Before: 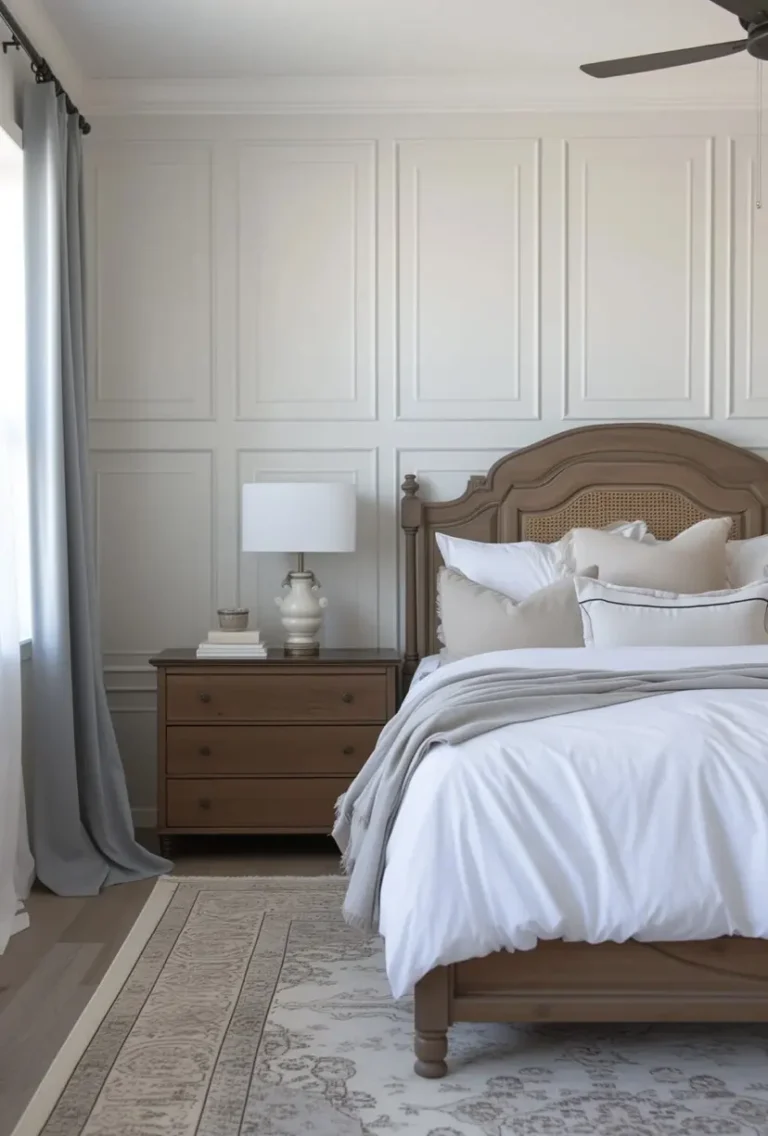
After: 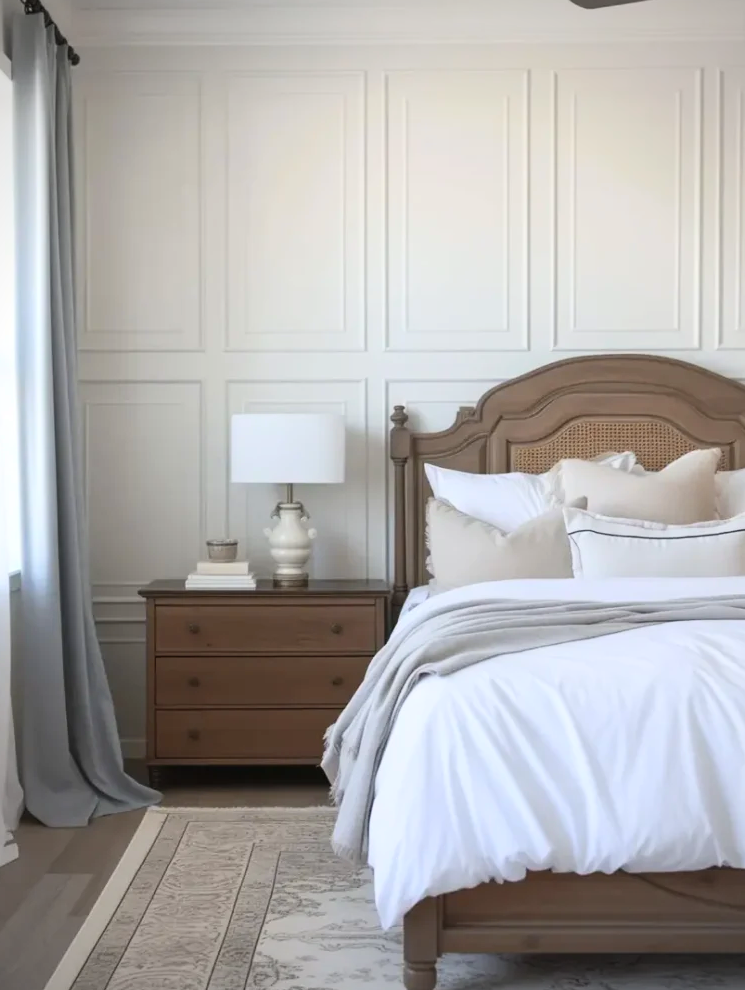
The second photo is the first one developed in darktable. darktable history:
vignetting: fall-off radius 63.6%
sharpen: radius 2.883, amount 0.868, threshold 47.523
crop: left 1.507%, top 6.147%, right 1.379%, bottom 6.637%
color zones: curves: ch1 [(0, 0.469) (0.072, 0.457) (0.243, 0.494) (0.429, 0.5) (0.571, 0.5) (0.714, 0.5) (0.857, 0.5) (1, 0.469)]; ch2 [(0, 0.499) (0.143, 0.467) (0.242, 0.436) (0.429, 0.493) (0.571, 0.5) (0.714, 0.5) (0.857, 0.5) (1, 0.499)]
contrast brightness saturation: contrast 0.2, brightness 0.16, saturation 0.22
